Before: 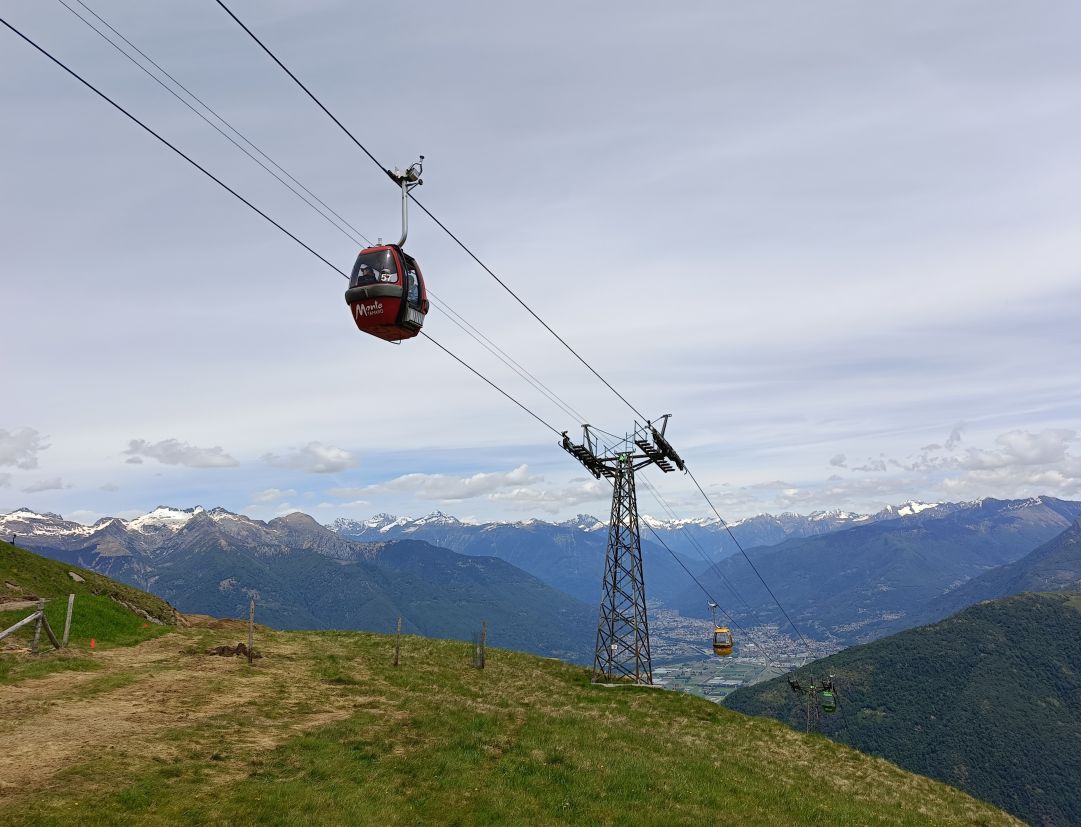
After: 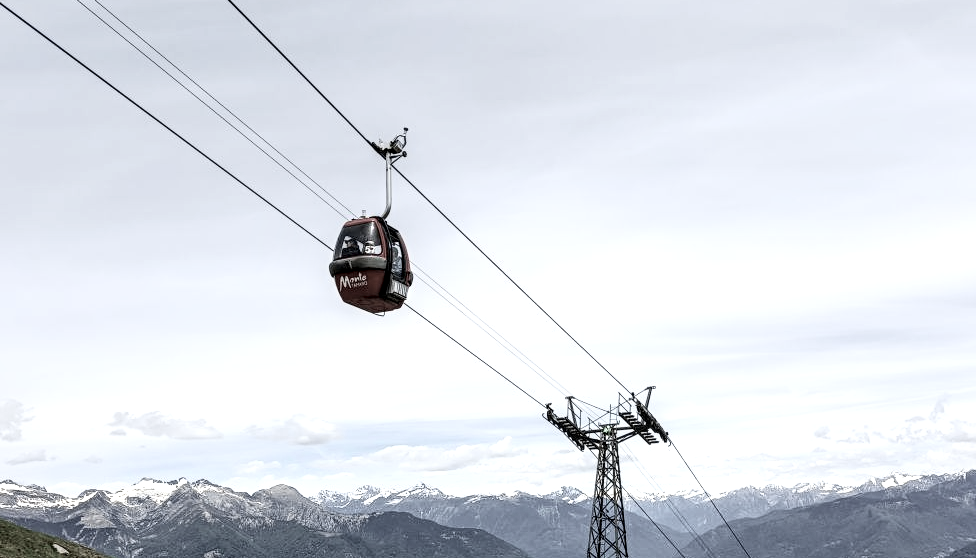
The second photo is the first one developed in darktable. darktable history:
crop: left 1.509%, top 3.452%, right 7.696%, bottom 28.452%
color correction: saturation 0.3
tone curve: curves: ch0 [(0, 0.013) (0.104, 0.103) (0.258, 0.267) (0.448, 0.487) (0.709, 0.794) (0.886, 0.922) (0.994, 0.971)]; ch1 [(0, 0) (0.335, 0.298) (0.446, 0.413) (0.488, 0.484) (0.515, 0.508) (0.566, 0.593) (0.635, 0.661) (1, 1)]; ch2 [(0, 0) (0.314, 0.301) (0.437, 0.403) (0.502, 0.494) (0.528, 0.54) (0.557, 0.559) (0.612, 0.62) (0.715, 0.691) (1, 1)], color space Lab, independent channels, preserve colors none
local contrast: highlights 65%, shadows 54%, detail 169%, midtone range 0.514
exposure: black level correction 0.001, exposure 0.5 EV, compensate exposure bias true, compensate highlight preservation false
